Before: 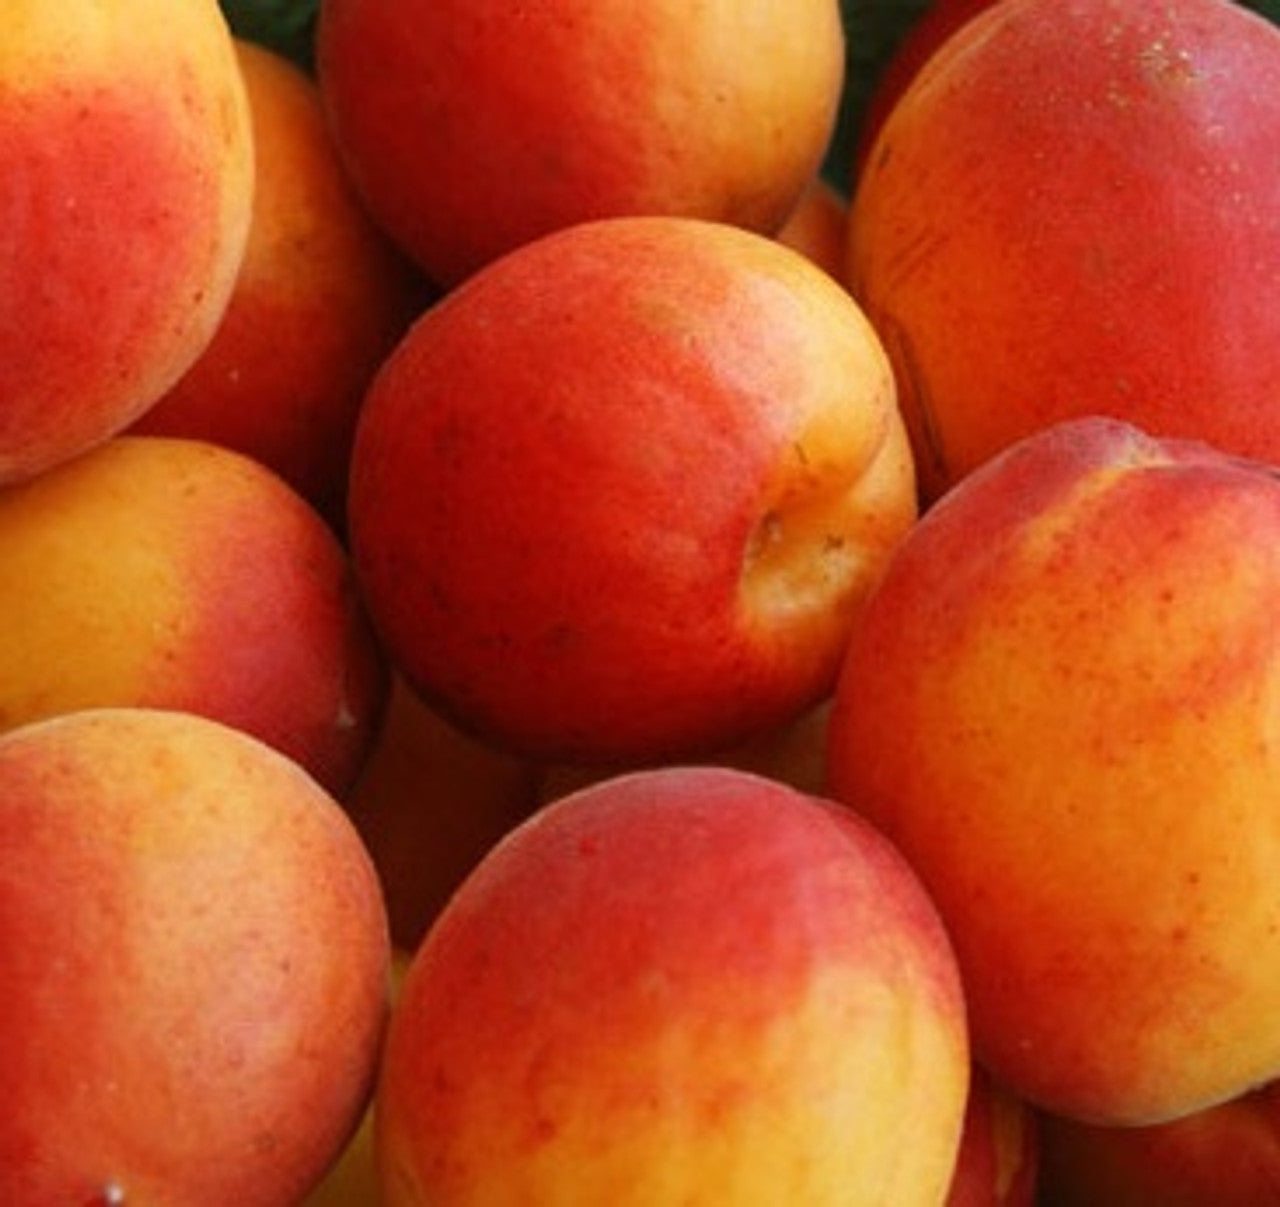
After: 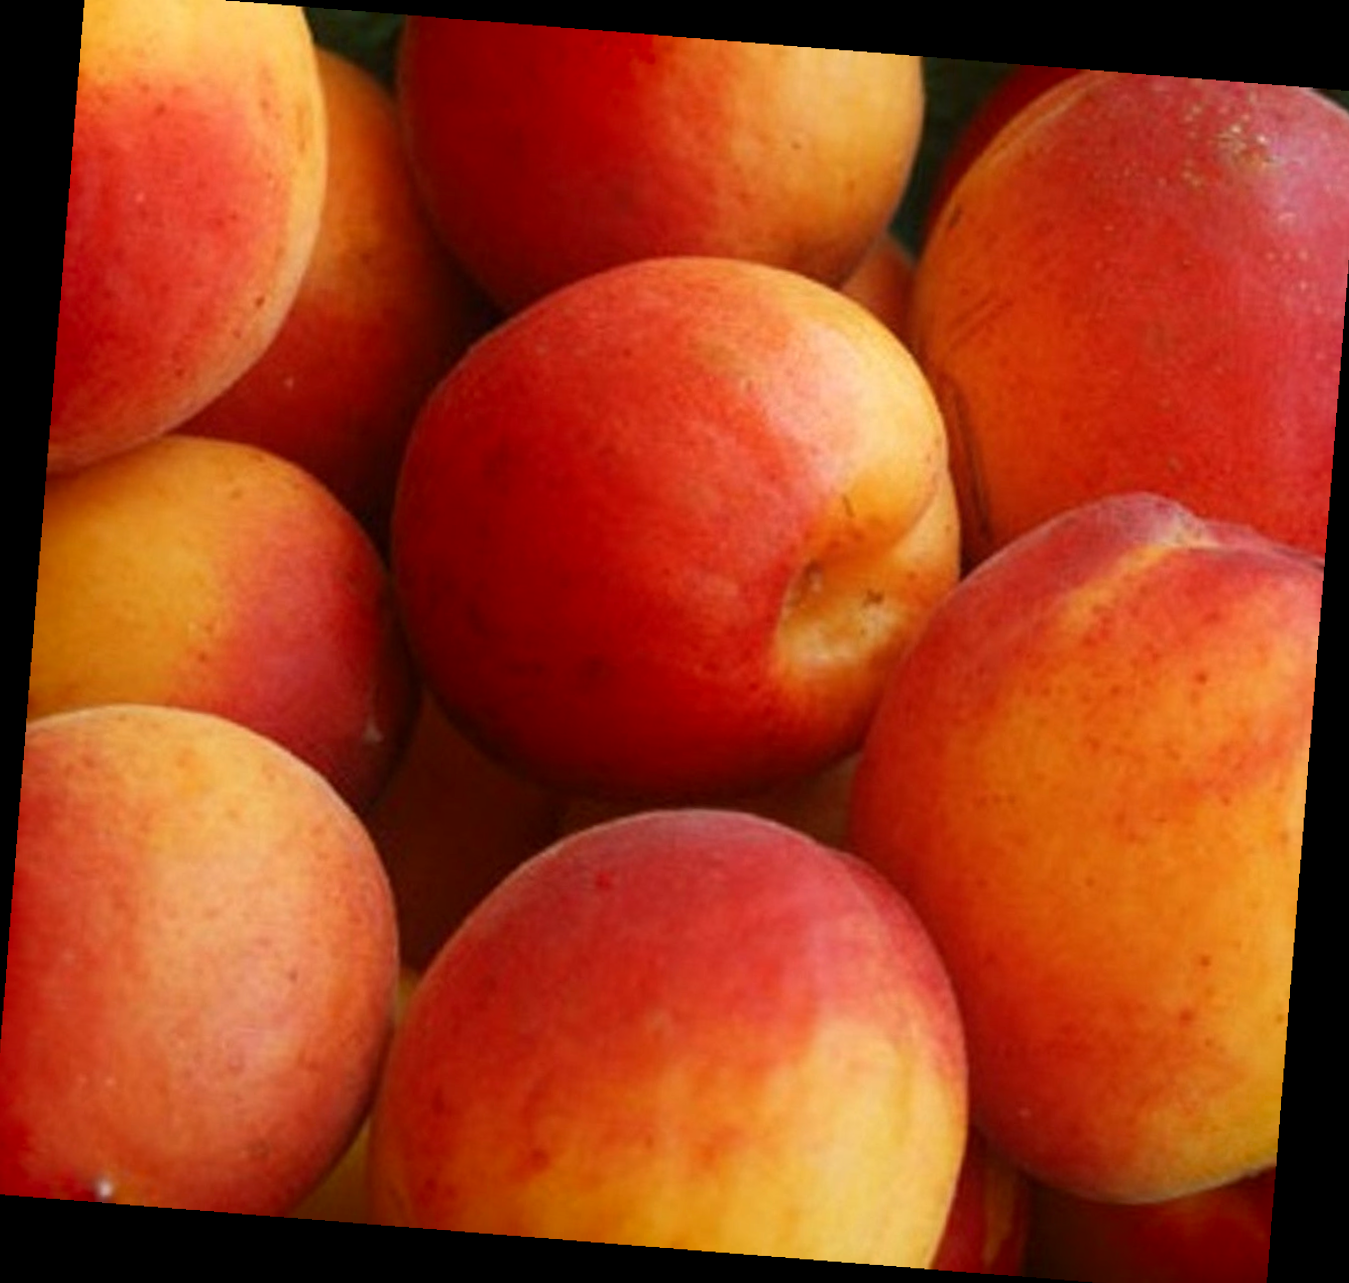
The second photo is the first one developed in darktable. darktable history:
shadows and highlights: shadows -40.15, highlights 62.88, soften with gaussian
rotate and perspective: rotation 4.1°, automatic cropping off
crop and rotate: angle -0.5°
